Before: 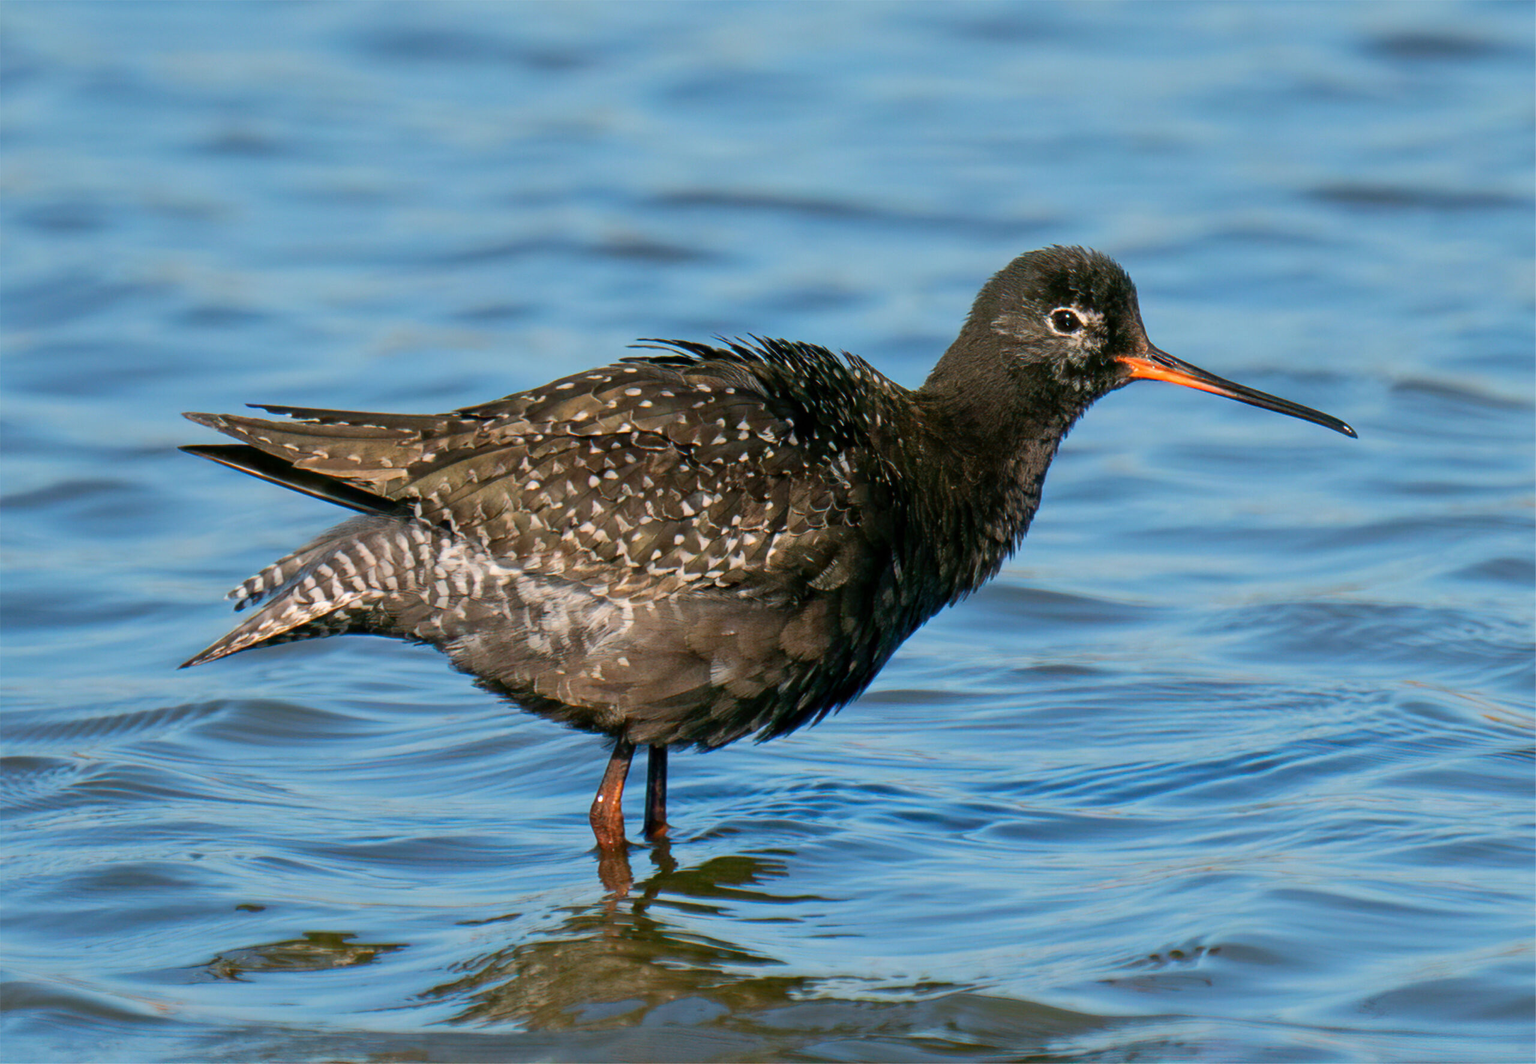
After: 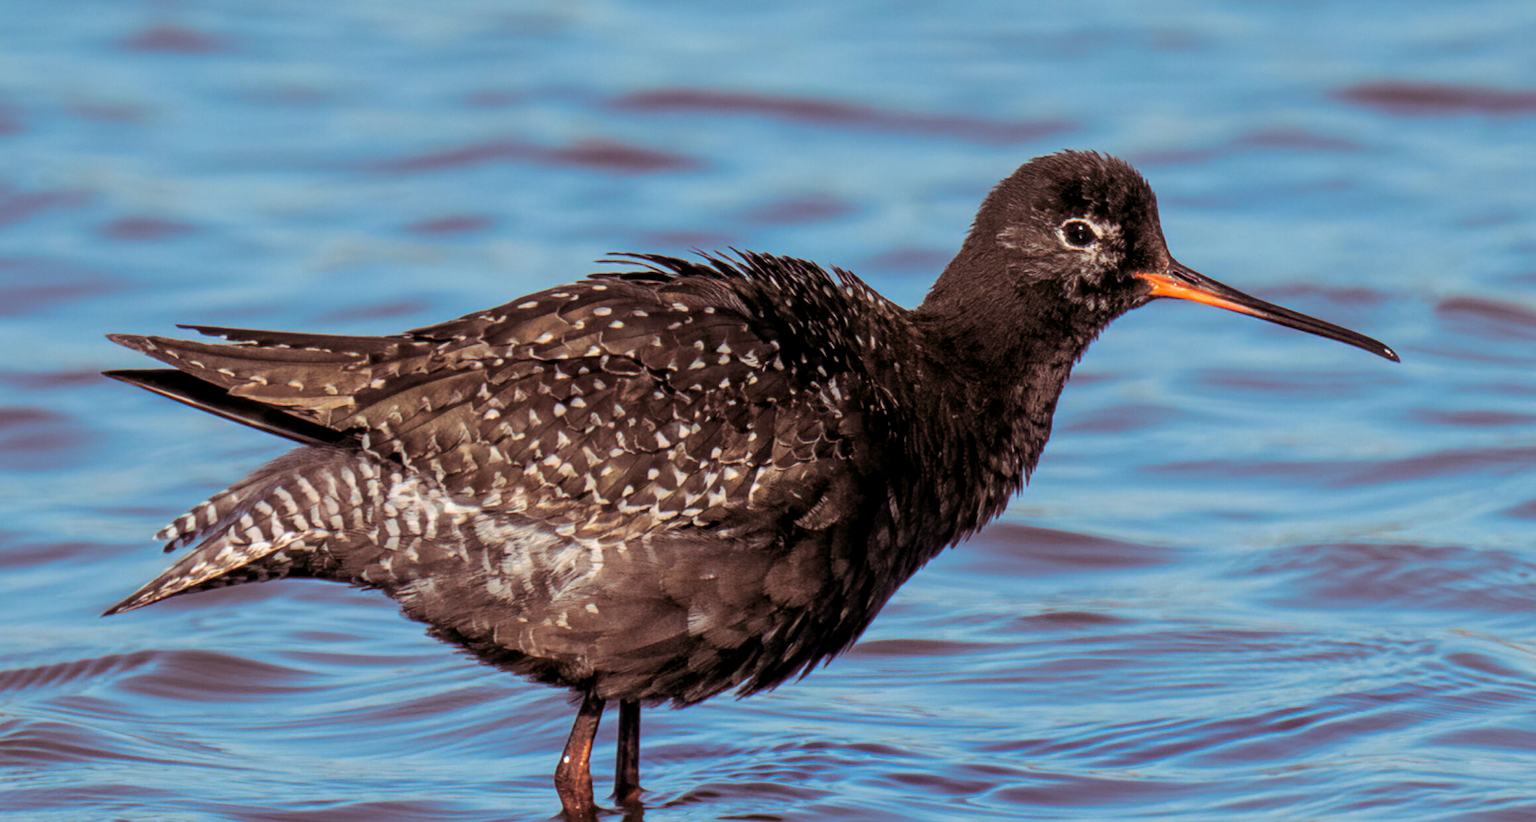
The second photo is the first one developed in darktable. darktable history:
crop: left 5.596%, top 10.314%, right 3.534%, bottom 19.395%
split-toning: shadows › saturation 0.41, highlights › saturation 0, compress 33.55%
local contrast: on, module defaults
